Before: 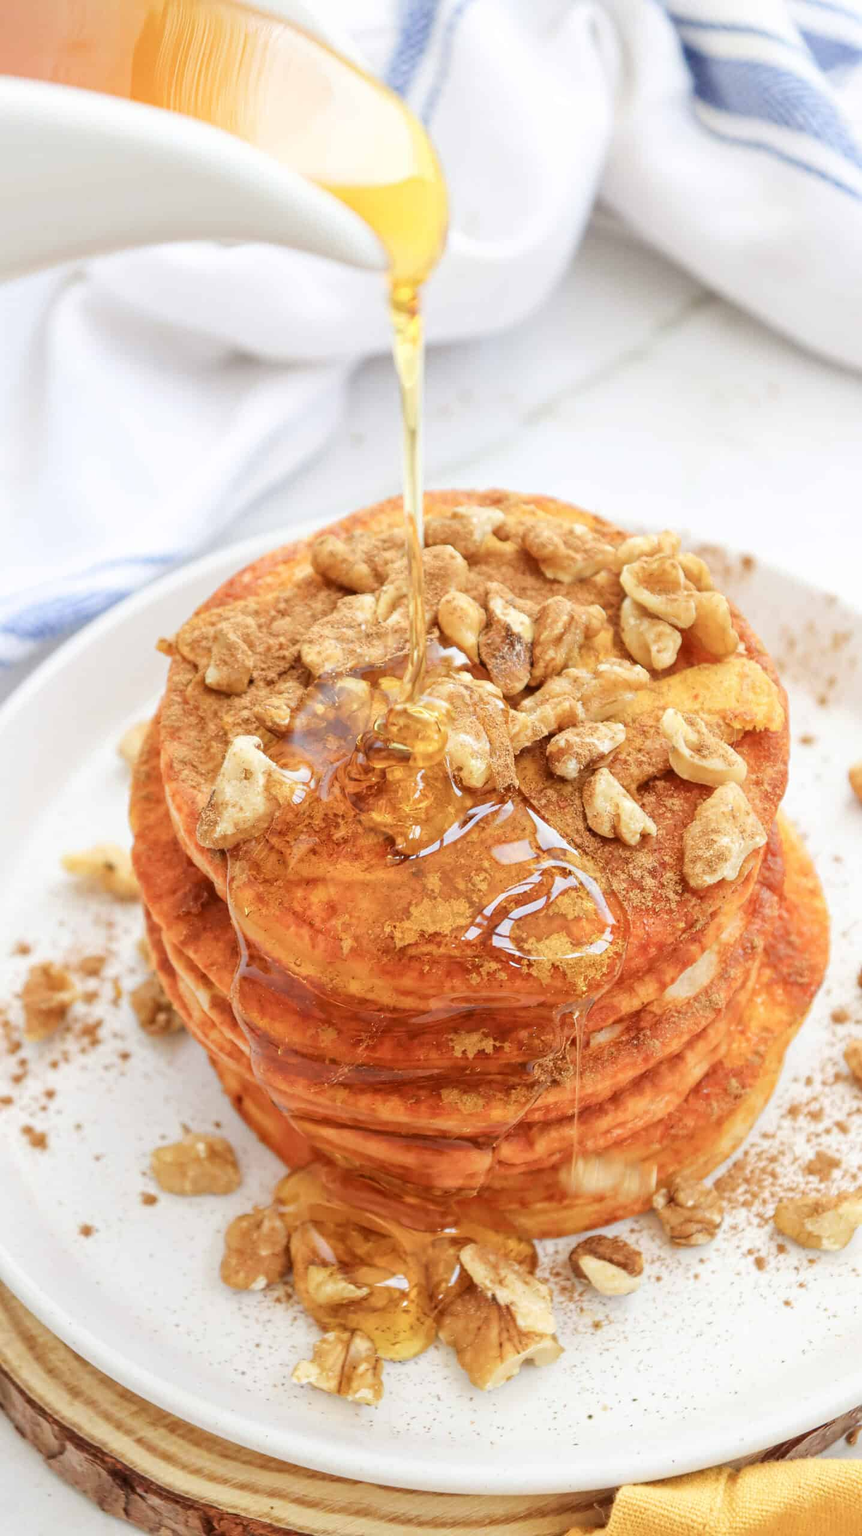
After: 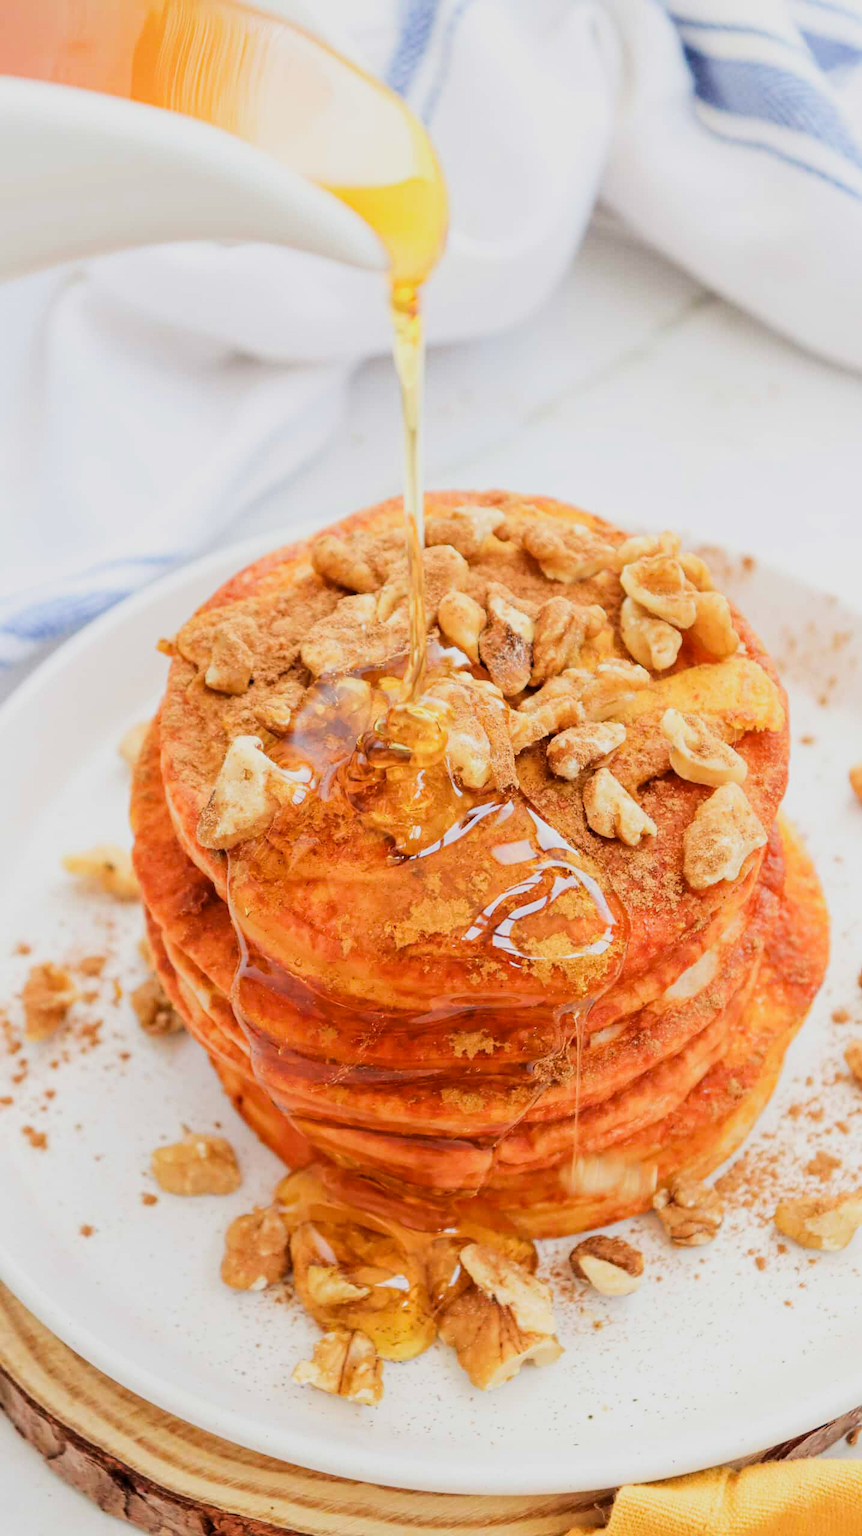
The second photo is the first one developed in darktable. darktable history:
filmic rgb: black relative exposure -5 EV, hardness 2.88, contrast 1.3
